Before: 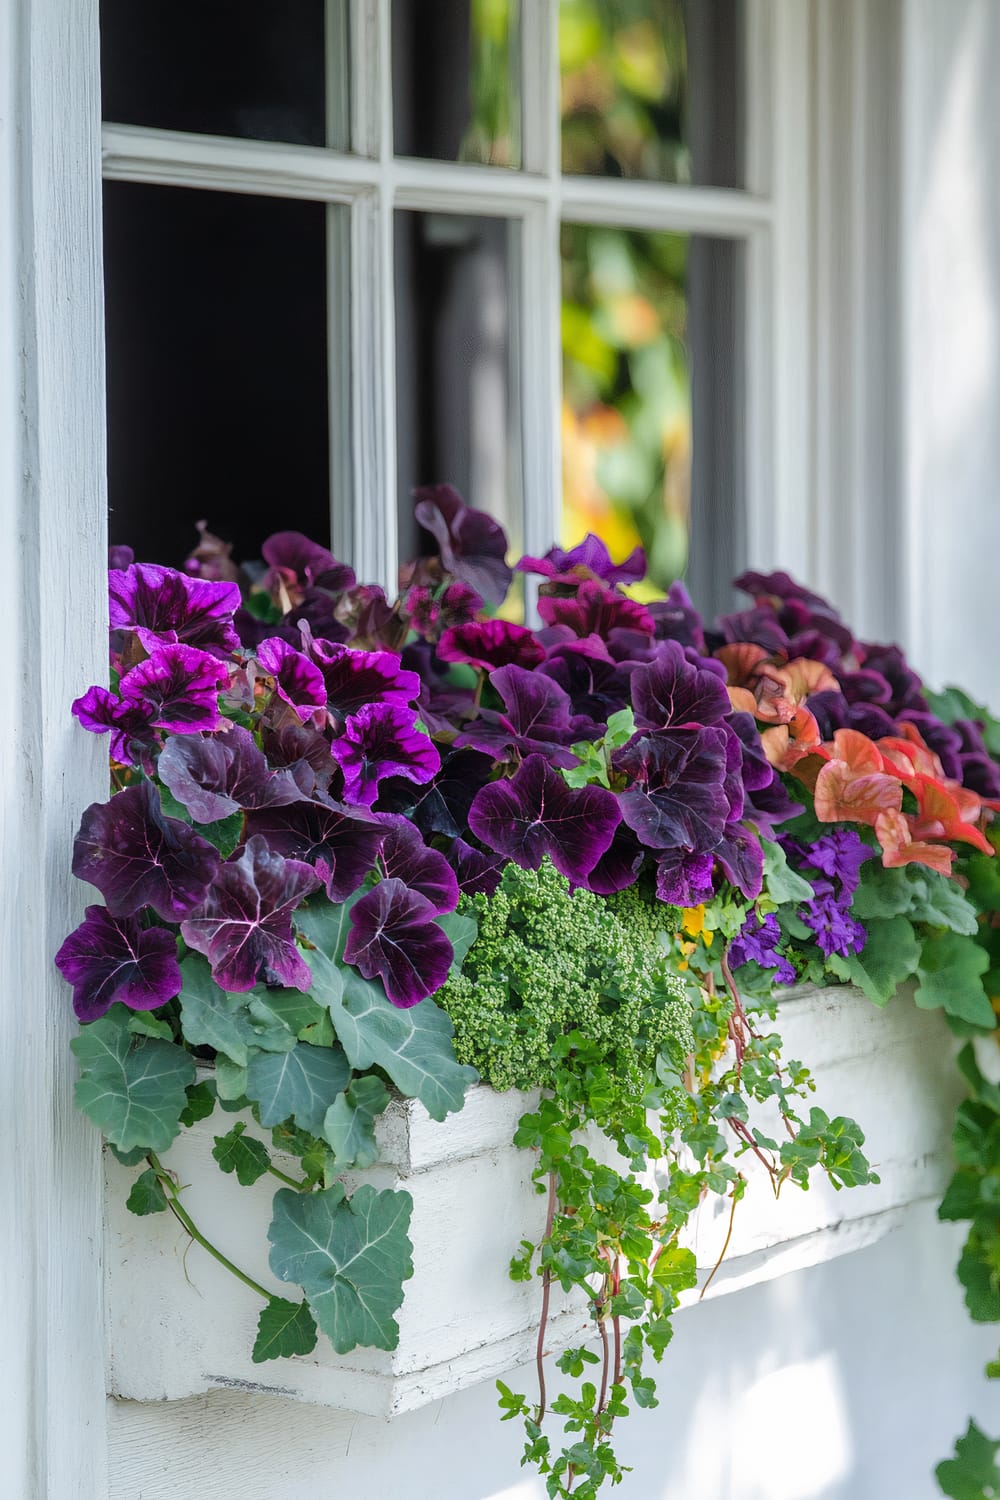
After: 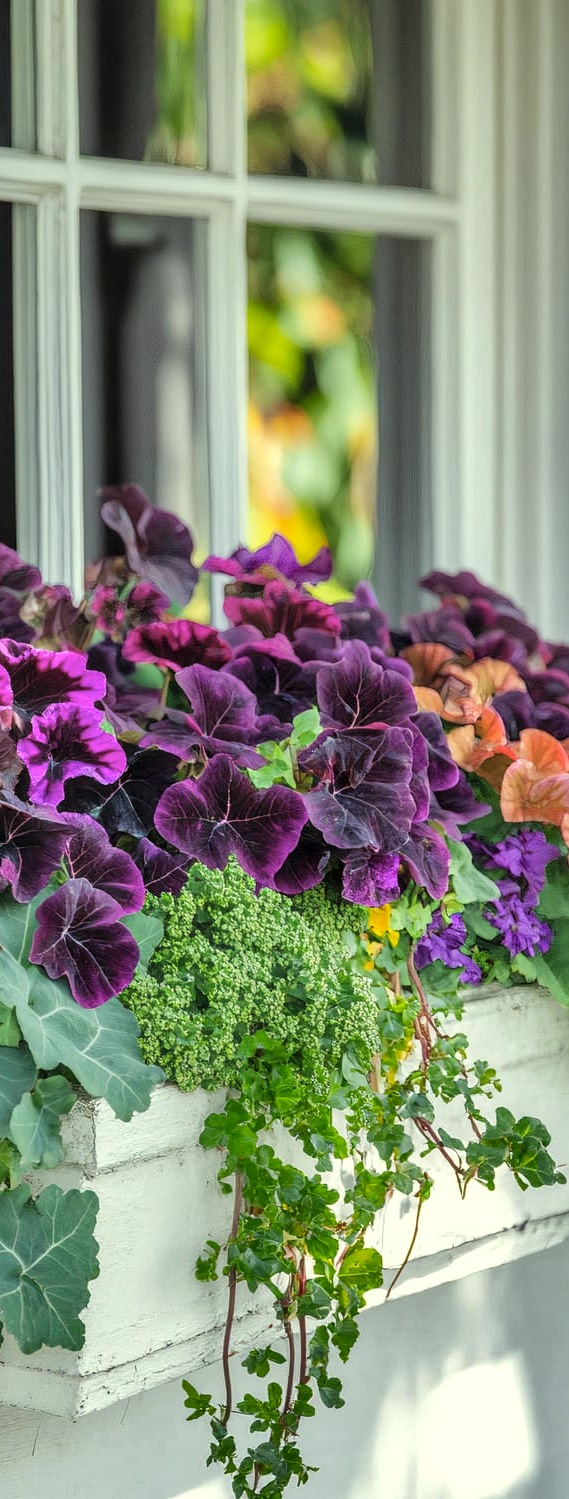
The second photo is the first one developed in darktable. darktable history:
color correction: highlights a* -5.87, highlights b* 11.24
contrast brightness saturation: brightness 0.12
crop: left 31.471%, top 0.009%, right 11.598%
shadows and highlights: shadows 58.18, highlights -60.2, highlights color adjustment 0.246%, soften with gaussian
local contrast: on, module defaults
